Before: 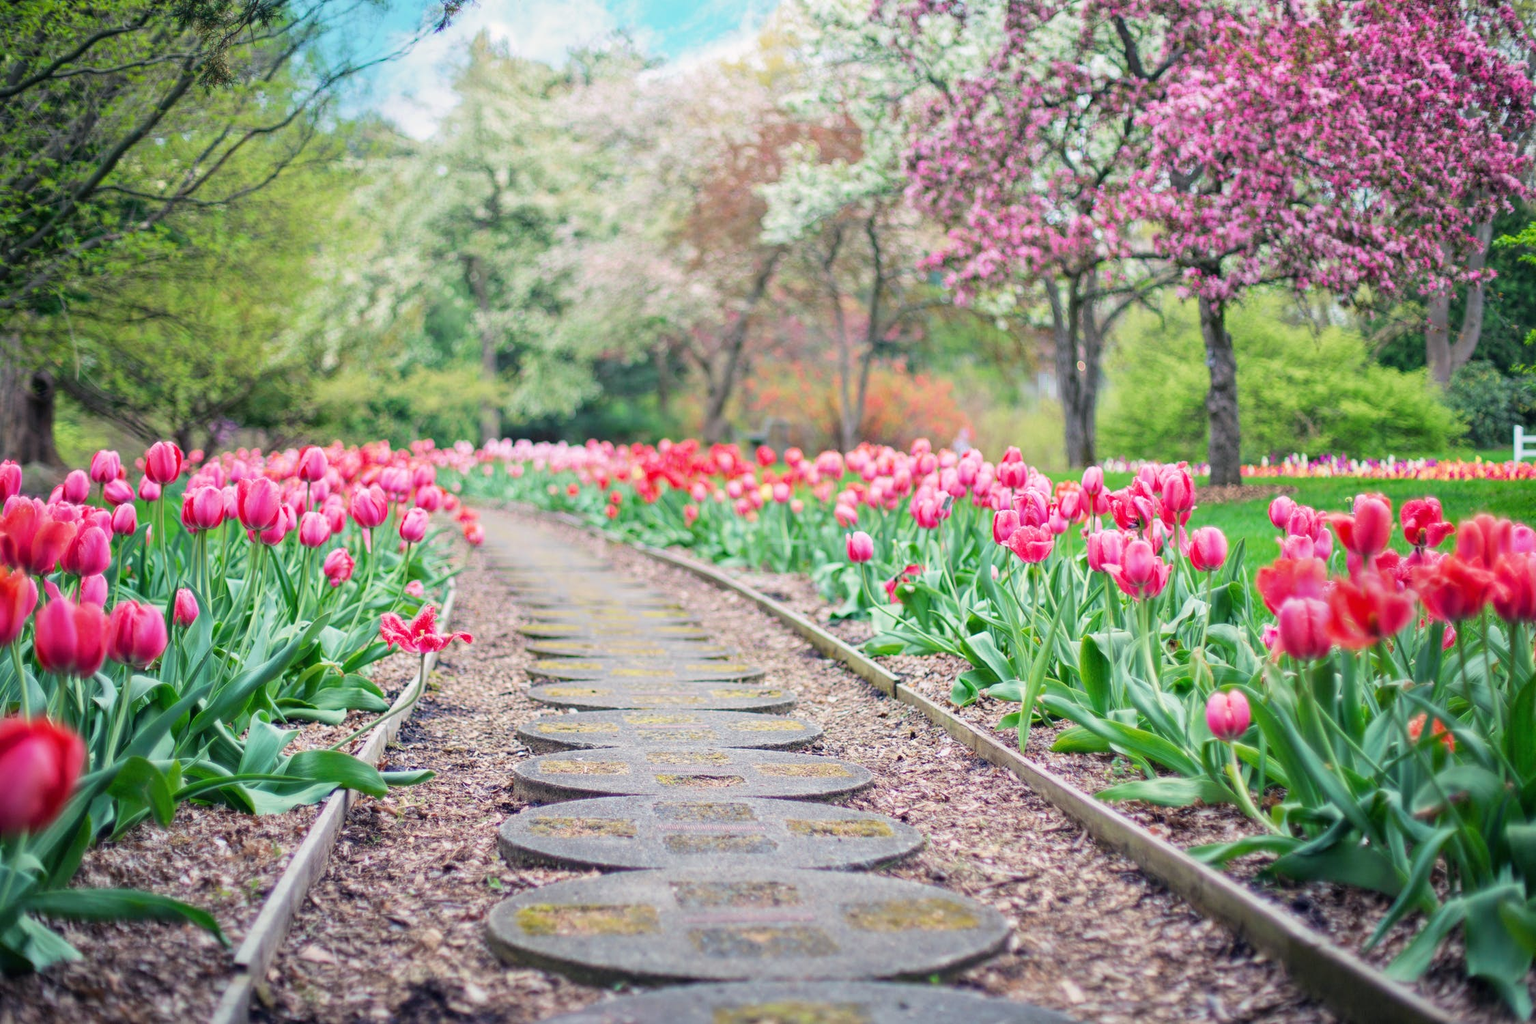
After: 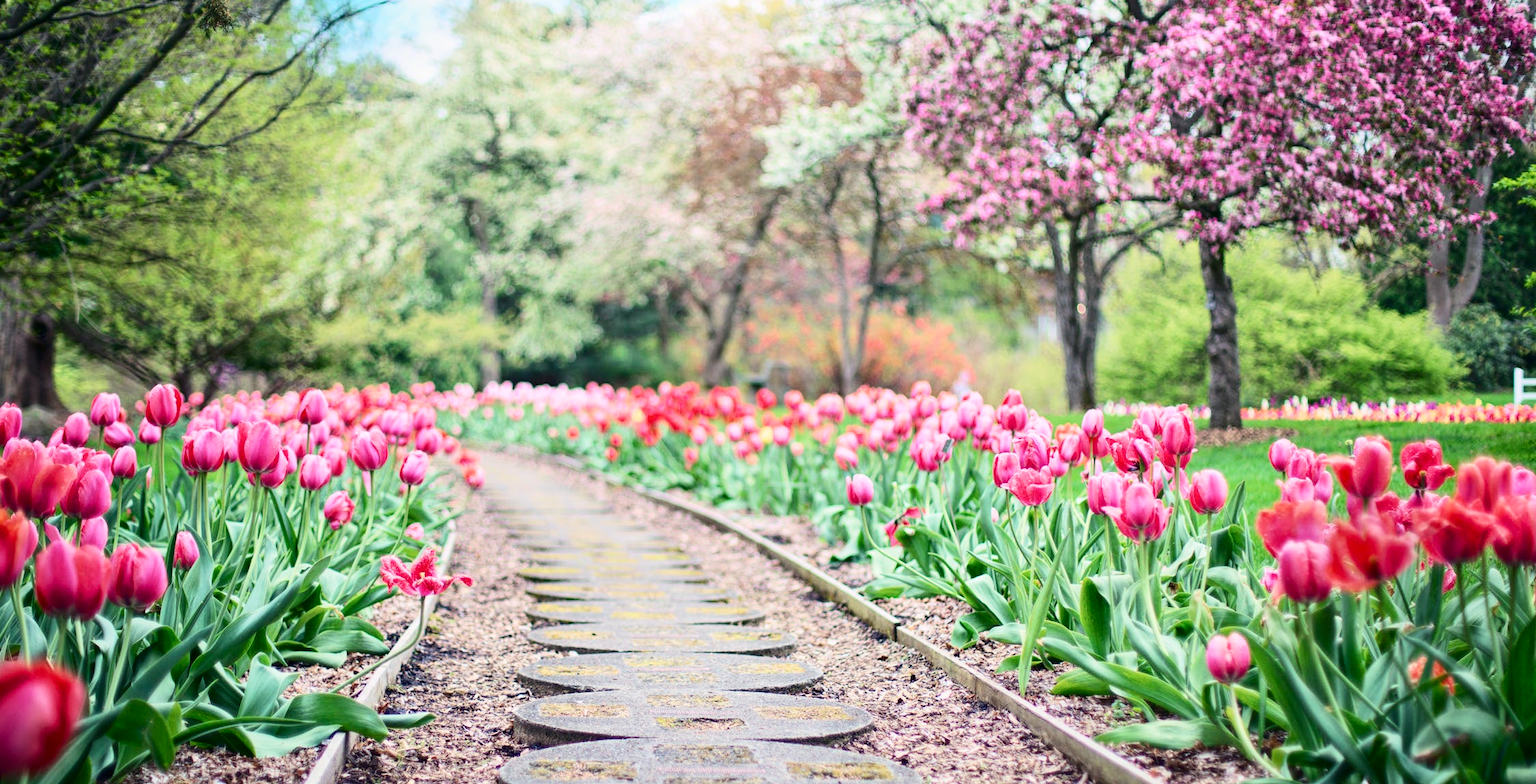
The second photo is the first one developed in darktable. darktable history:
contrast brightness saturation: contrast 0.273
crop: top 5.604%, bottom 17.659%
